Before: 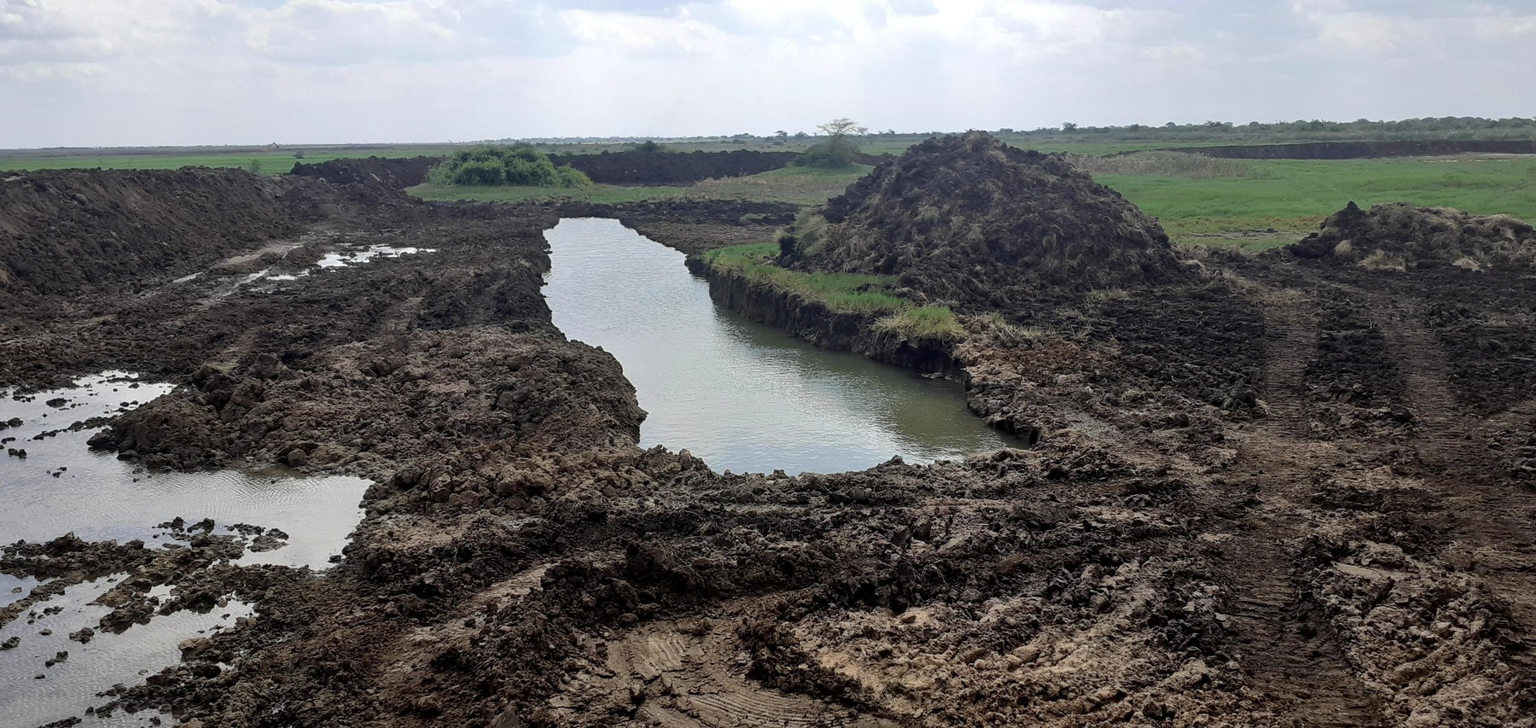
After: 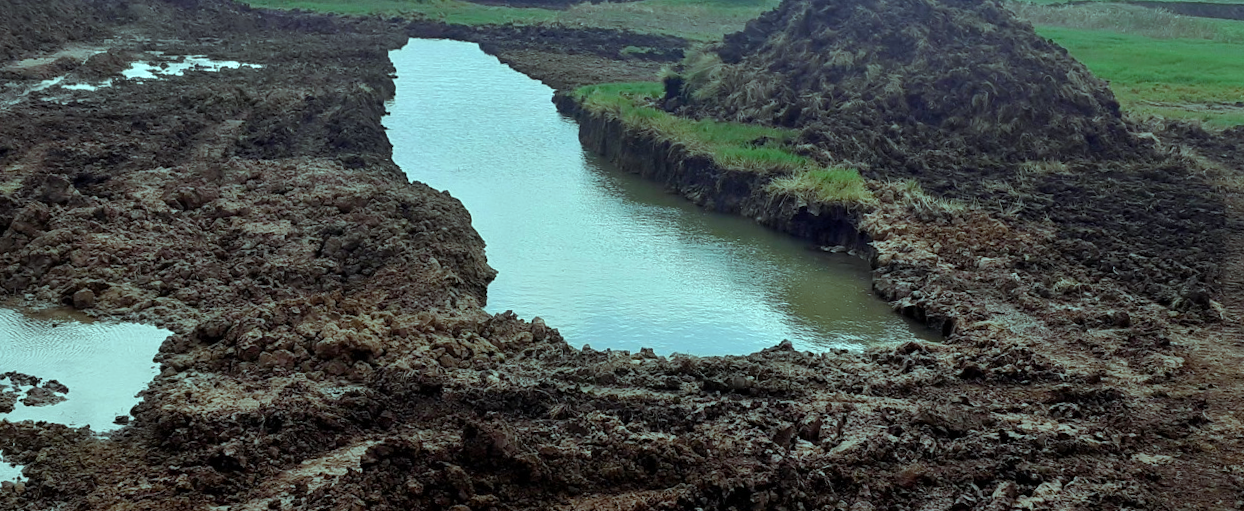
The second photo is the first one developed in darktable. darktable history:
levels: levels [0, 0.476, 0.951]
crop and rotate: angle -3.57°, left 9.77%, top 20.446%, right 12.138%, bottom 11.834%
color balance rgb: highlights gain › chroma 5.354%, highlights gain › hue 194.84°, perceptual saturation grading › global saturation 44.035%, perceptual saturation grading › highlights -50.531%, perceptual saturation grading › shadows 30.898%, global vibrance -23.1%
